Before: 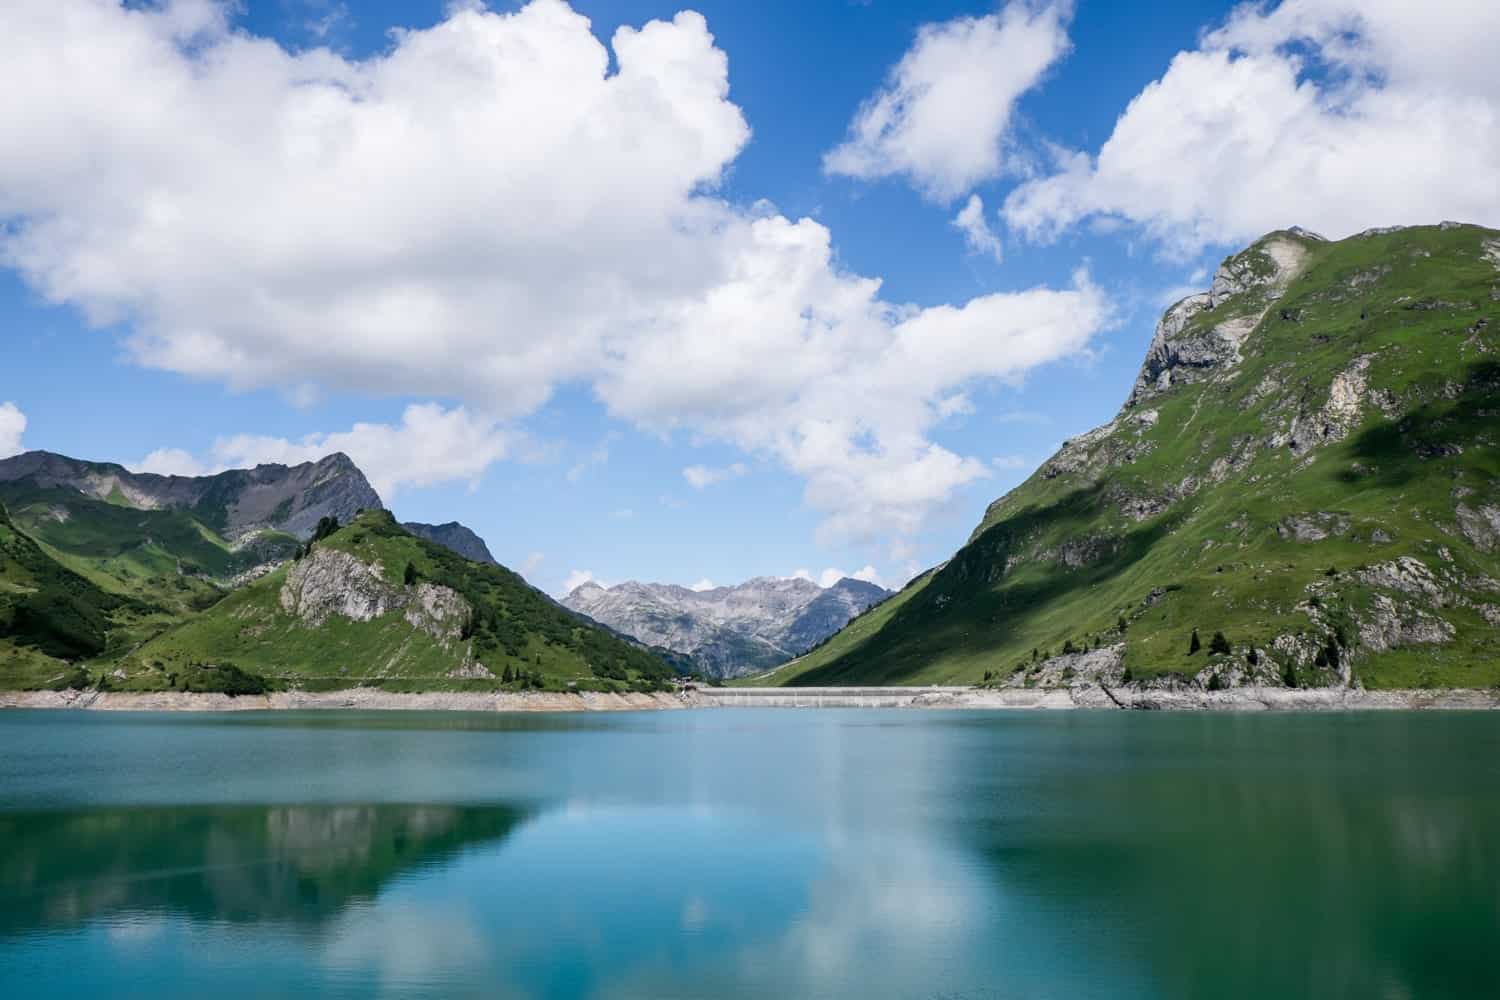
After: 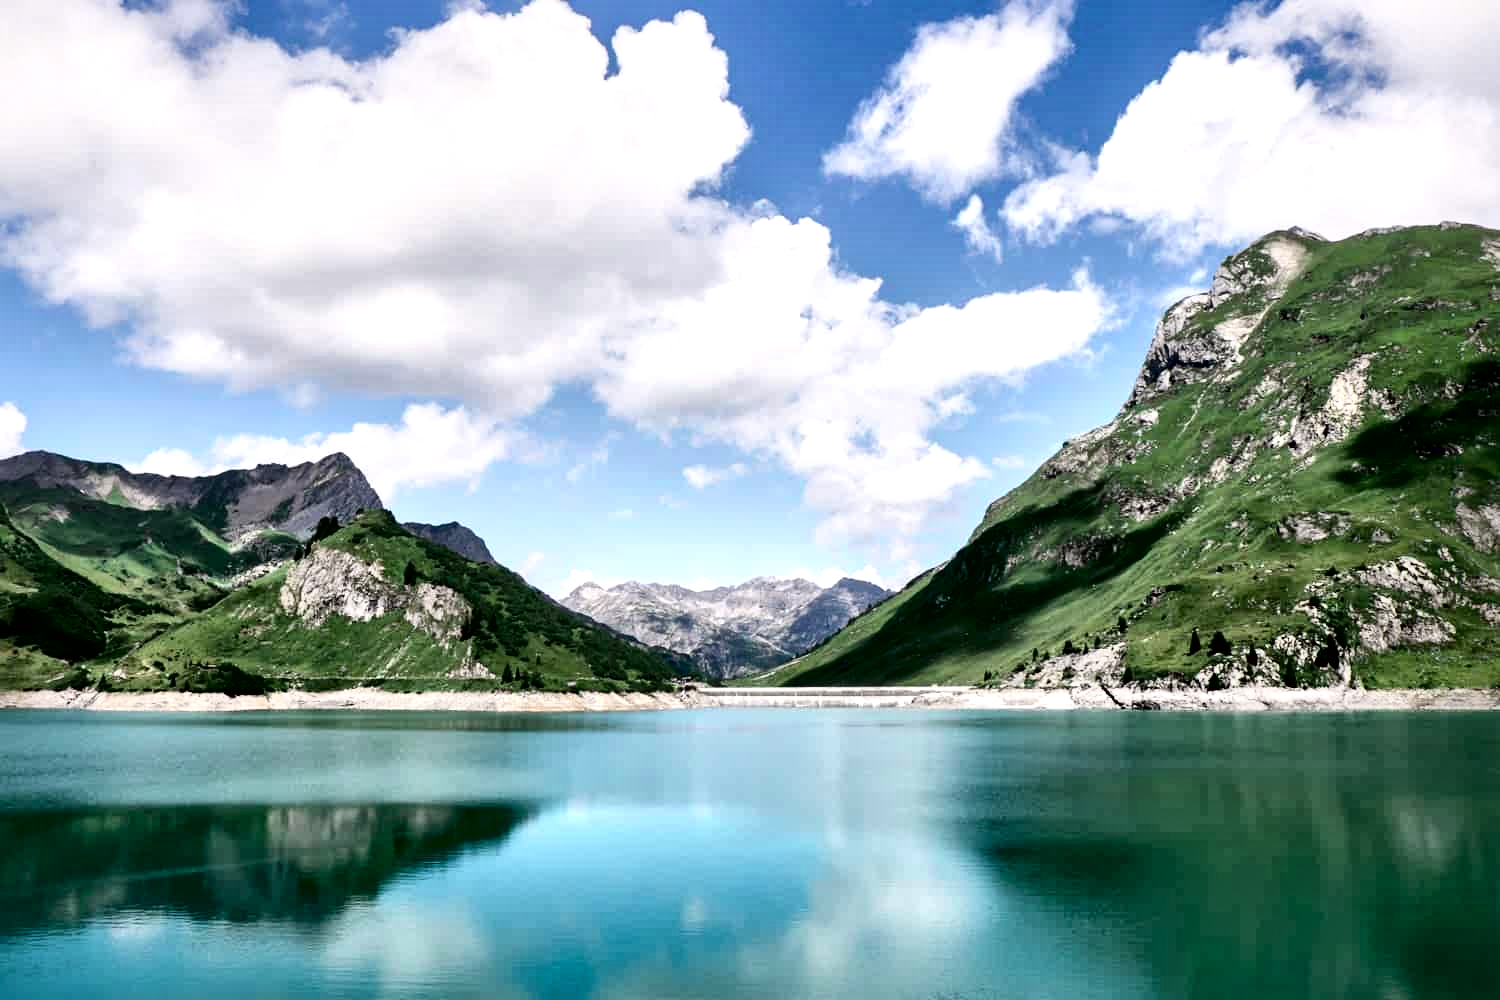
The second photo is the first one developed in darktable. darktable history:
local contrast: mode bilateral grid, contrast 44, coarseness 69, detail 214%, midtone range 0.2
tone curve: curves: ch0 [(0, 0.023) (0.1, 0.084) (0.184, 0.168) (0.45, 0.54) (0.57, 0.683) (0.722, 0.825) (0.877, 0.948) (1, 1)]; ch1 [(0, 0) (0.414, 0.395) (0.453, 0.437) (0.502, 0.509) (0.521, 0.519) (0.573, 0.568) (0.618, 0.61) (0.654, 0.642) (1, 1)]; ch2 [(0, 0) (0.421, 0.43) (0.45, 0.463) (0.492, 0.504) (0.511, 0.519) (0.557, 0.557) (0.602, 0.605) (1, 1)], color space Lab, independent channels, preserve colors none
